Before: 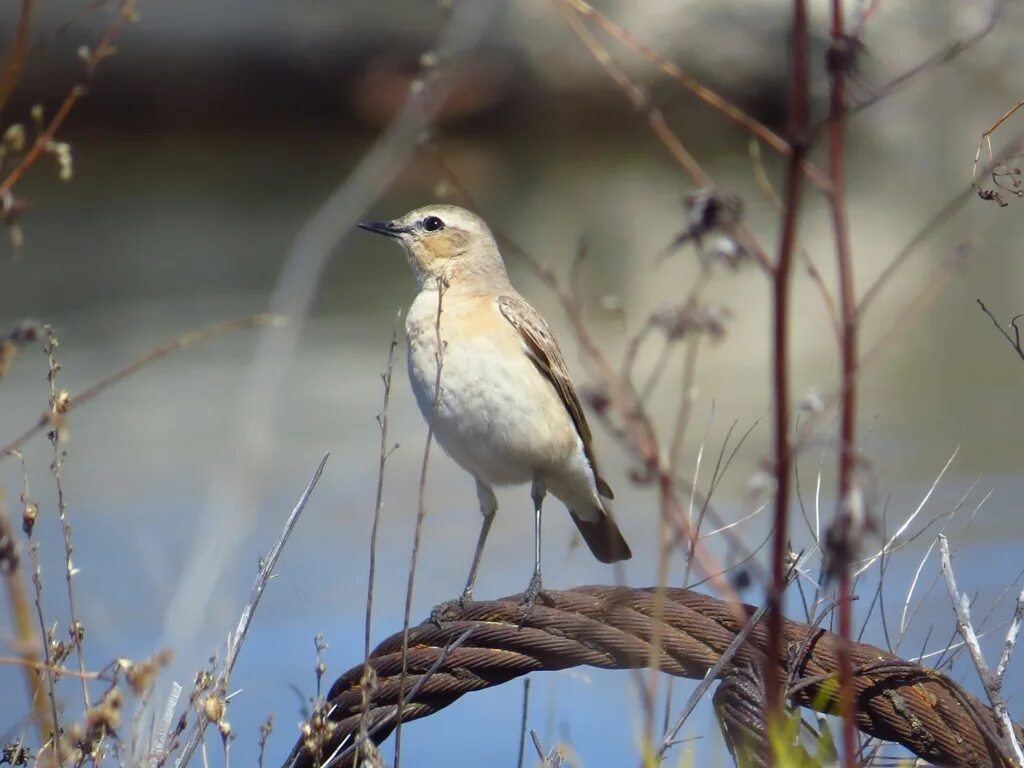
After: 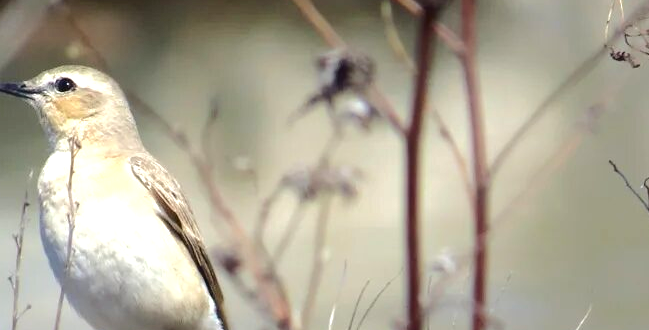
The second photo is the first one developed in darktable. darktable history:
exposure: black level correction 0, exposure 0.703 EV, compensate highlight preservation false
tone curve: curves: ch0 [(0, 0) (0.003, 0.012) (0.011, 0.014) (0.025, 0.02) (0.044, 0.034) (0.069, 0.047) (0.1, 0.063) (0.136, 0.086) (0.177, 0.131) (0.224, 0.183) (0.277, 0.243) (0.335, 0.317) (0.399, 0.403) (0.468, 0.488) (0.543, 0.573) (0.623, 0.649) (0.709, 0.718) (0.801, 0.795) (0.898, 0.872) (1, 1)], color space Lab, independent channels, preserve colors none
crop: left 36.012%, top 18.103%, right 0.55%, bottom 38.845%
